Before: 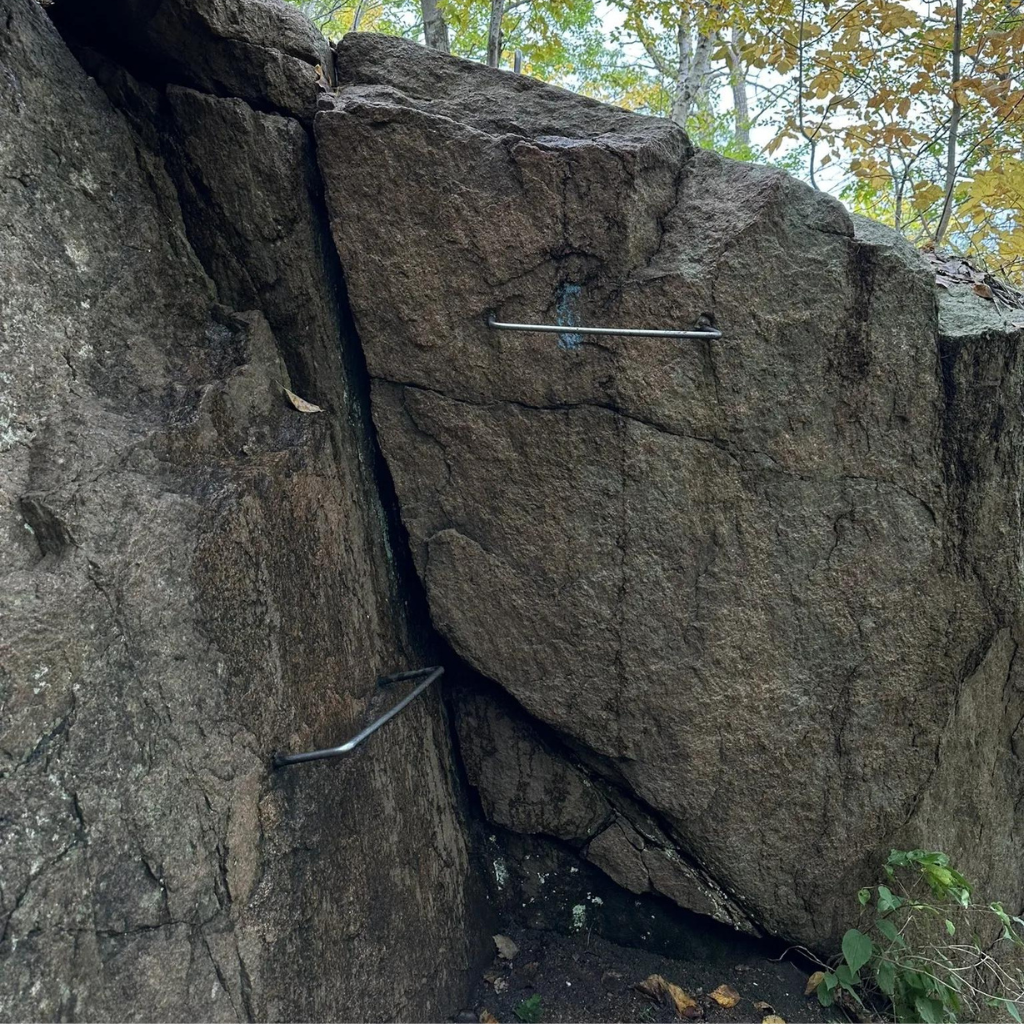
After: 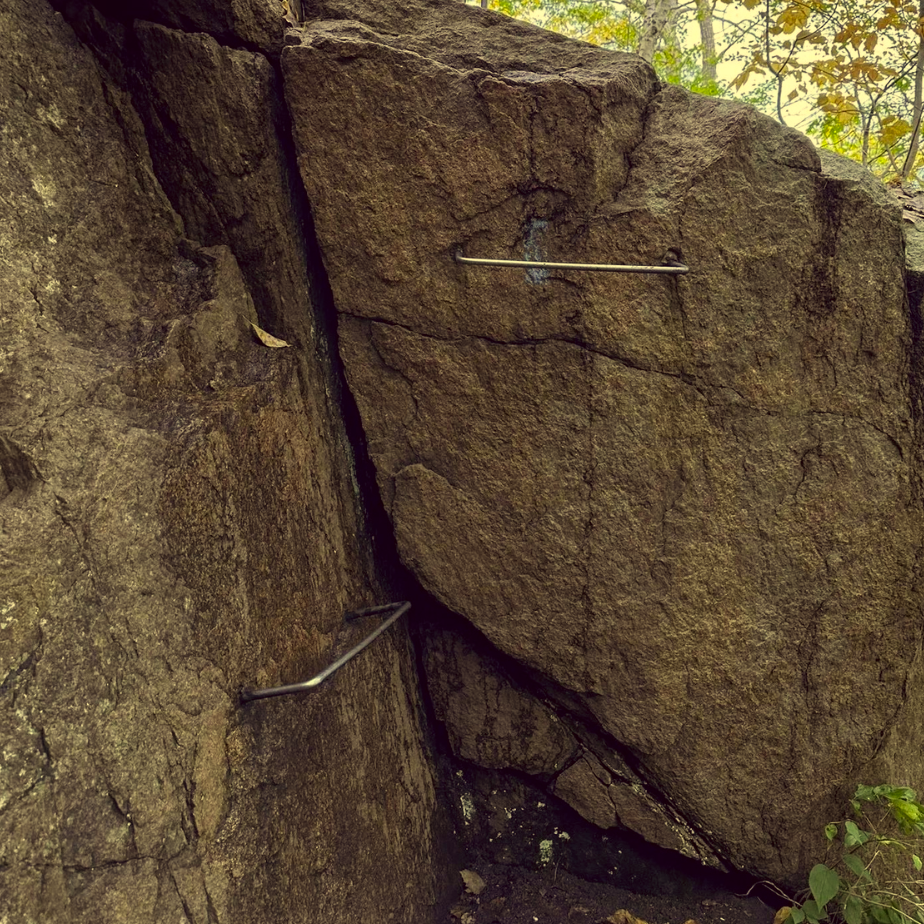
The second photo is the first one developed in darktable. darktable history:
crop: left 3.305%, top 6.436%, right 6.389%, bottom 3.258%
color correction: highlights a* -0.482, highlights b* 40, shadows a* 9.8, shadows b* -0.161
